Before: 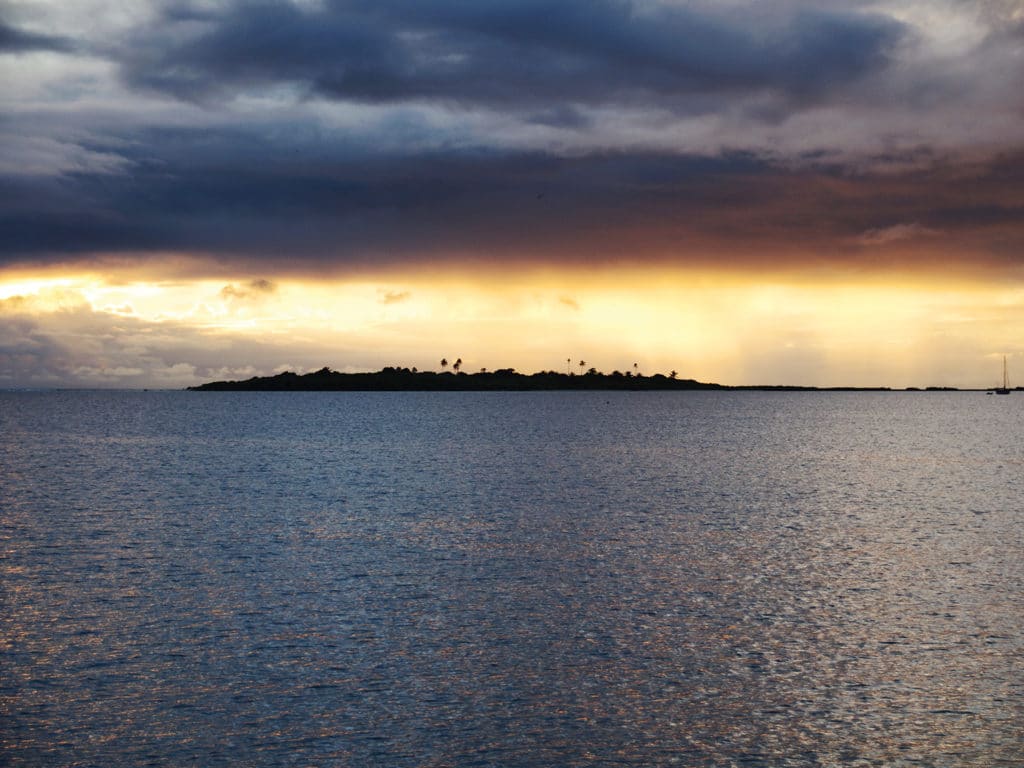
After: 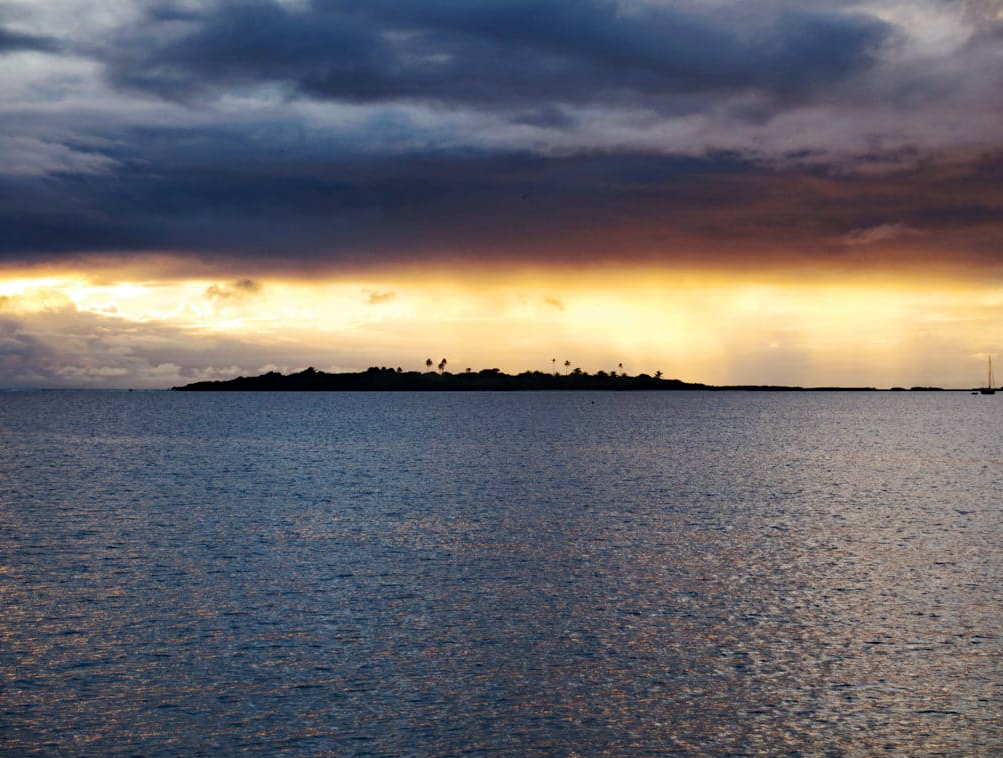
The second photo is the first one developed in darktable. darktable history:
haze removal: compatibility mode true, adaptive false
crop and rotate: left 1.466%, right 0.554%, bottom 1.188%
